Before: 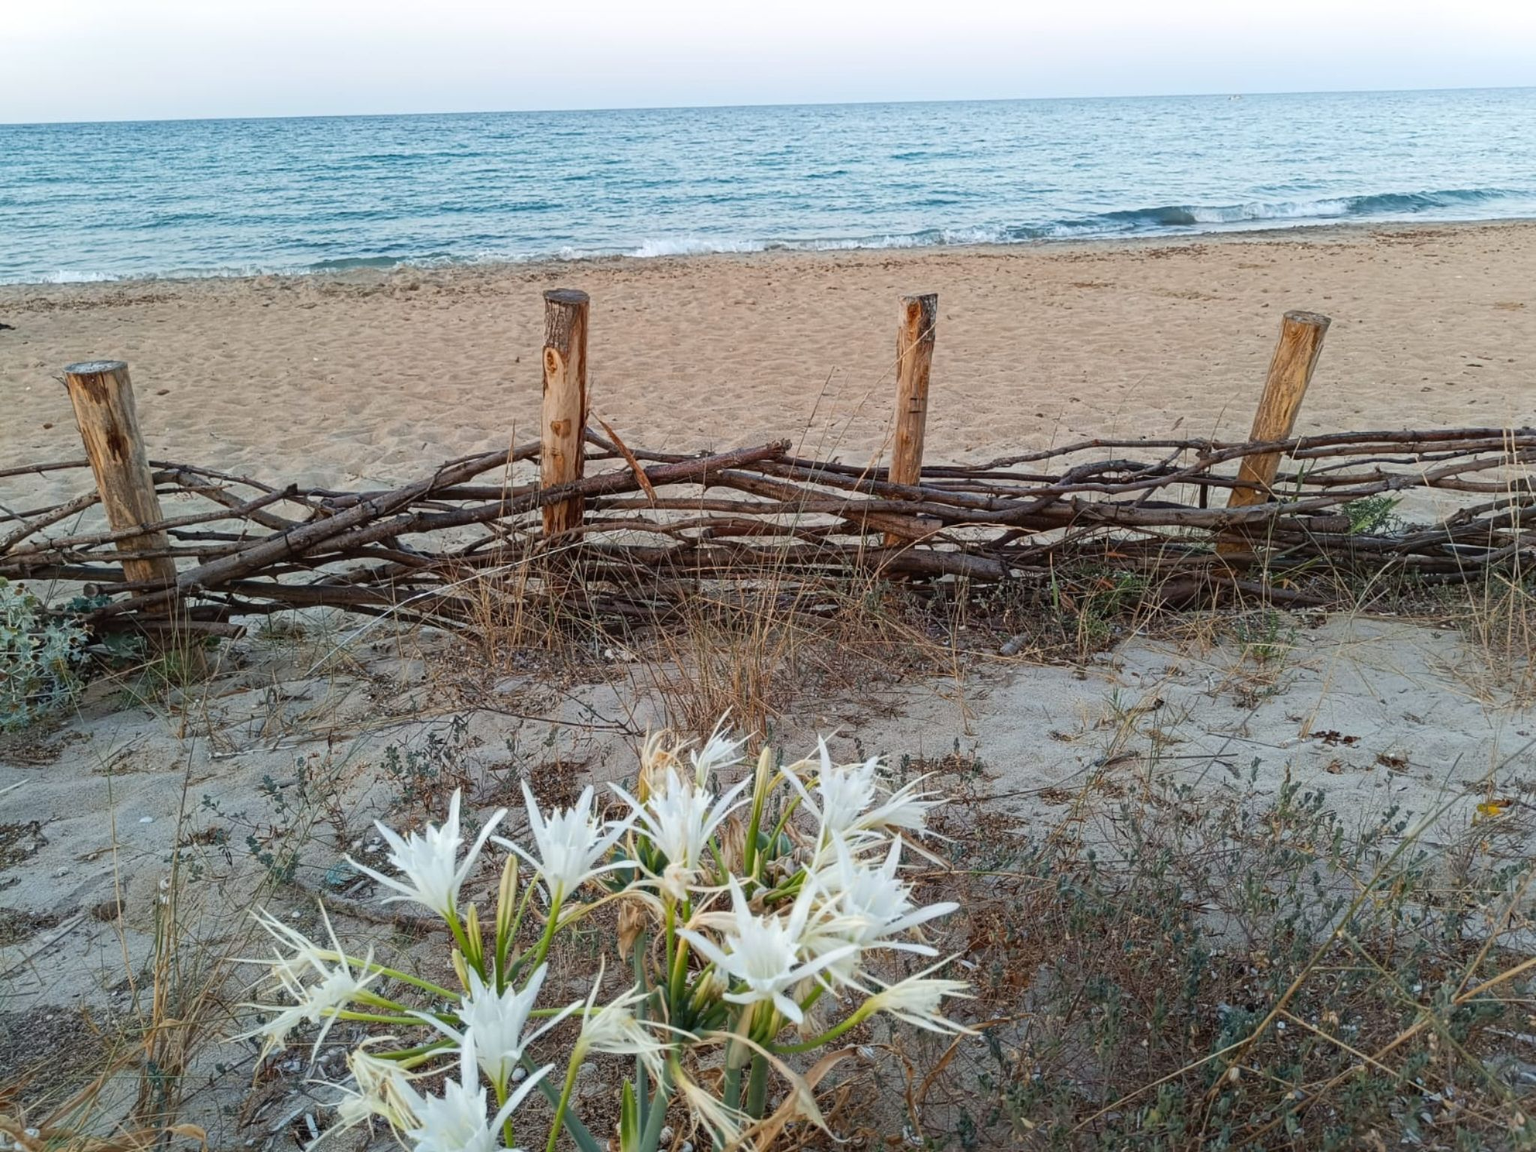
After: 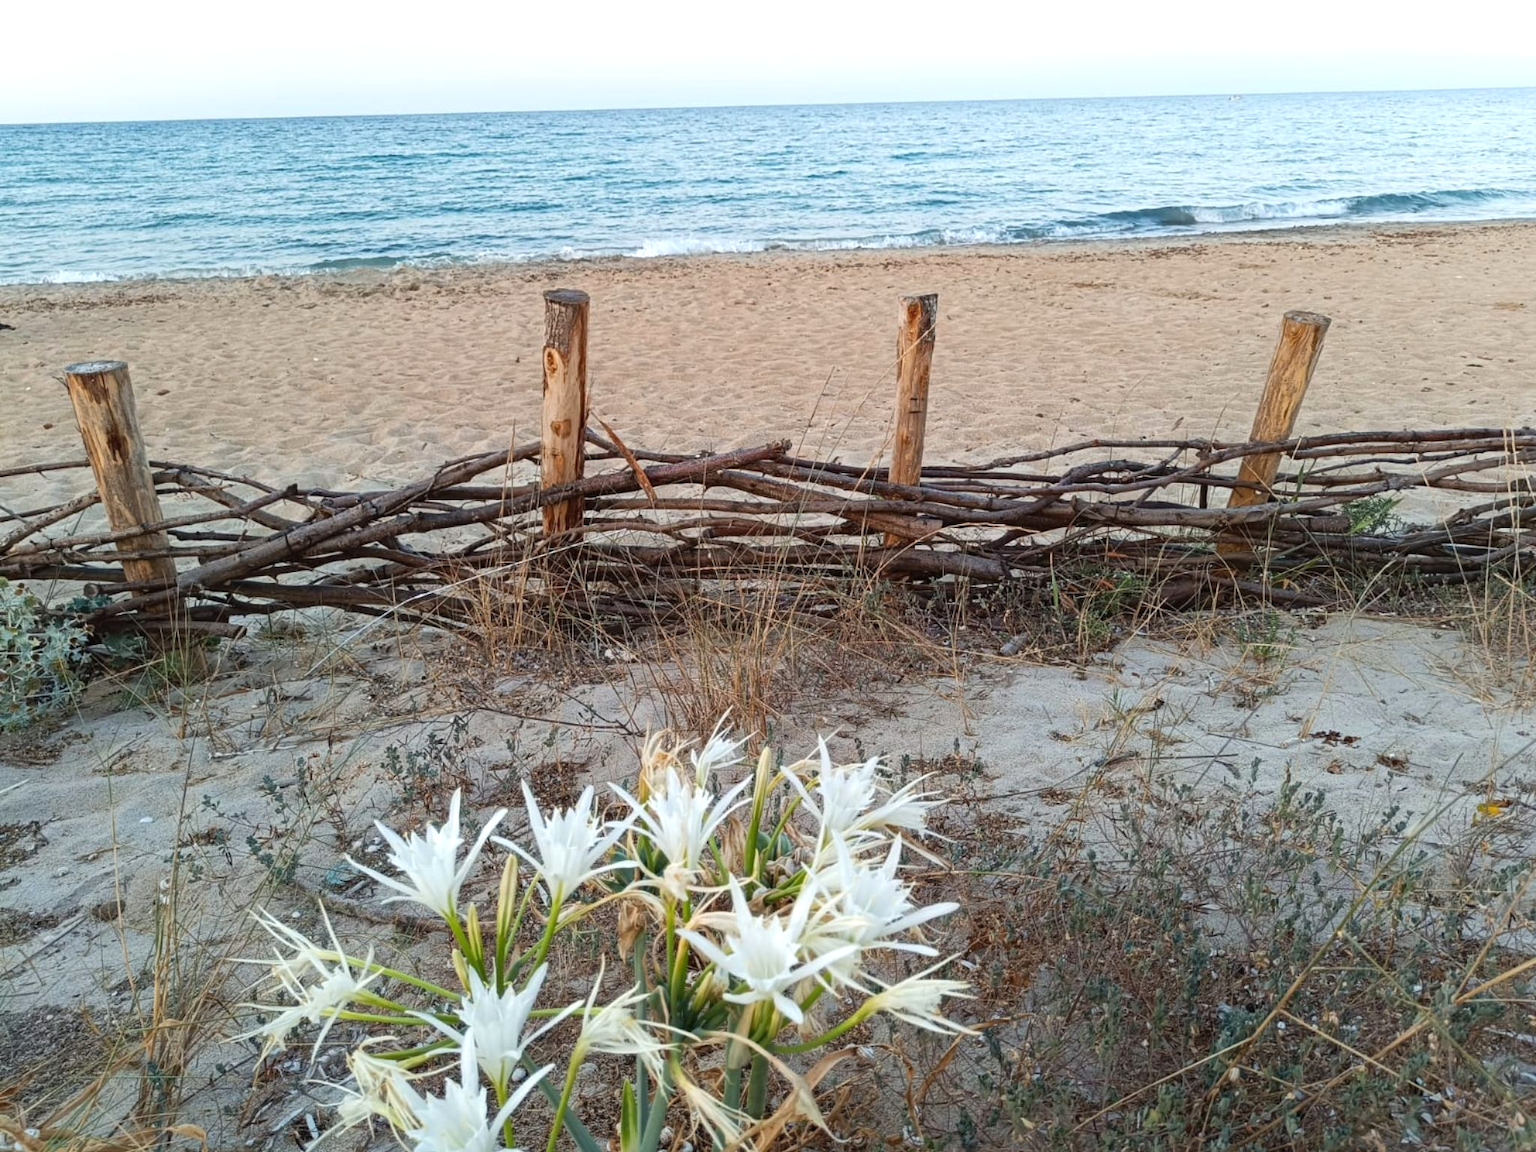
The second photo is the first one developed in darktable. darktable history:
exposure: exposure 0.296 EV, compensate highlight preservation false
